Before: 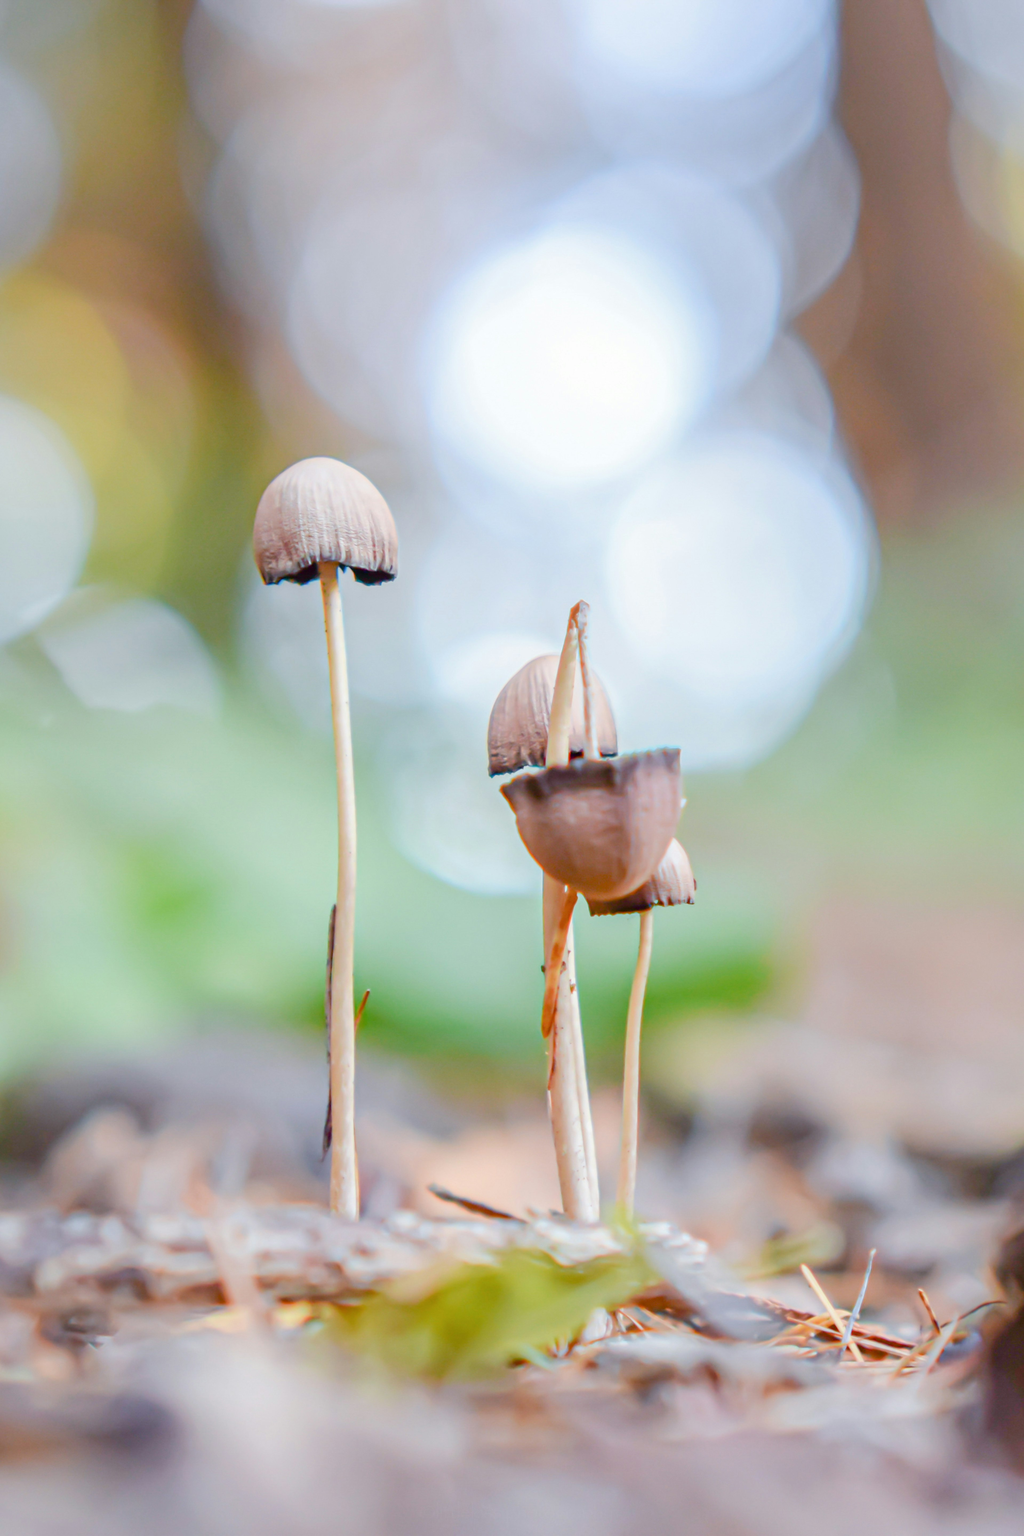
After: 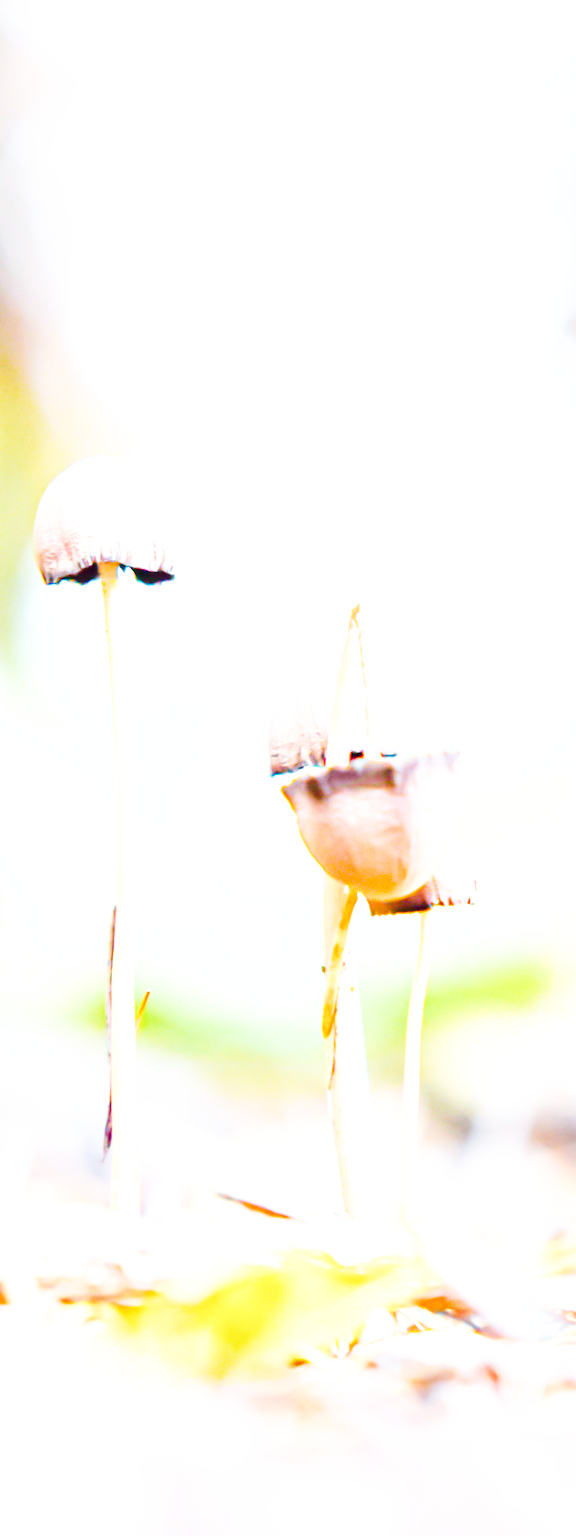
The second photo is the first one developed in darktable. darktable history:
exposure: black level correction 0, exposure 1.1 EV, compensate highlight preservation false
crop: left 21.496%, right 22.254%
base curve: curves: ch0 [(0, 0.003) (0.001, 0.002) (0.006, 0.004) (0.02, 0.022) (0.048, 0.086) (0.094, 0.234) (0.162, 0.431) (0.258, 0.629) (0.385, 0.8) (0.548, 0.918) (0.751, 0.988) (1, 1)], preserve colors none
